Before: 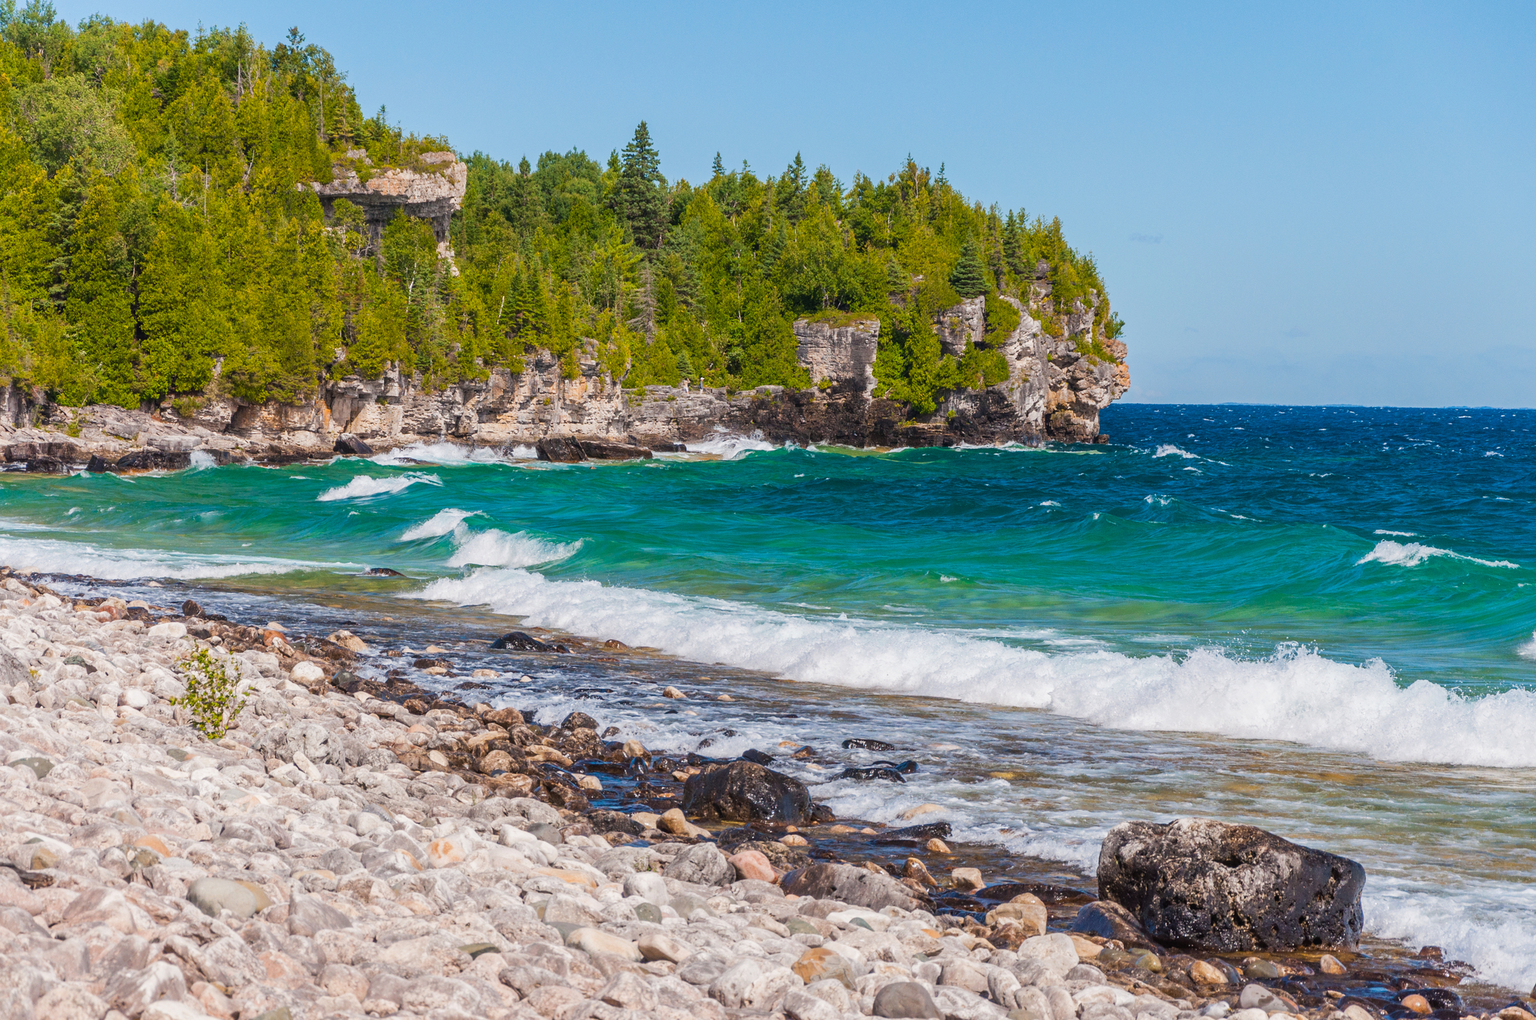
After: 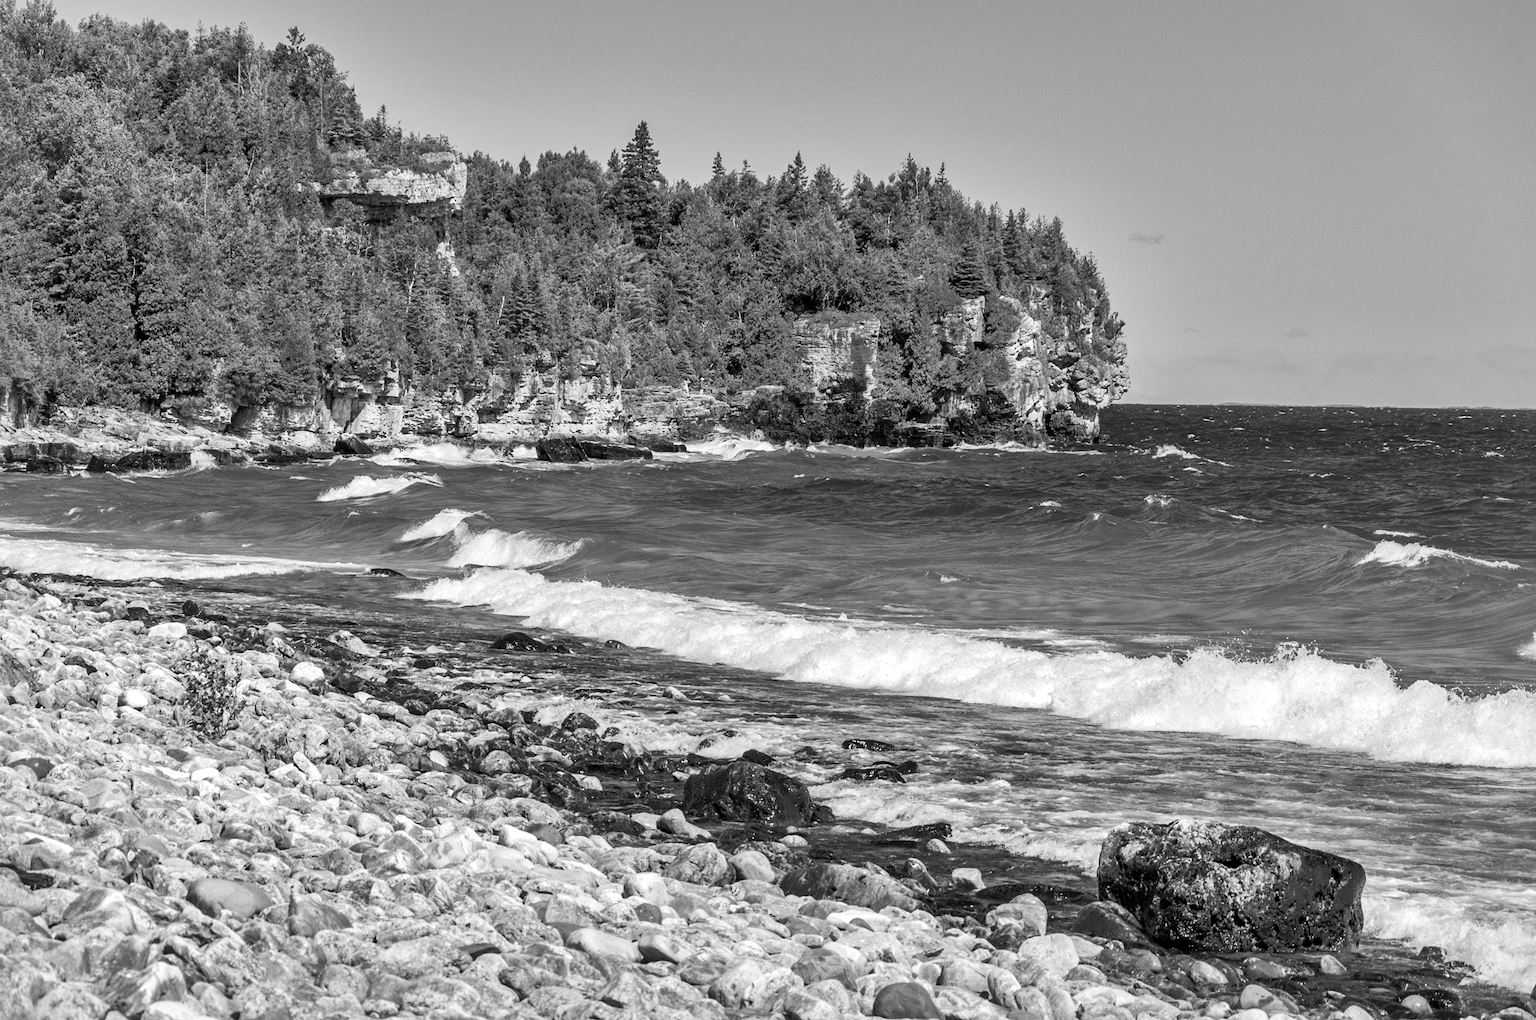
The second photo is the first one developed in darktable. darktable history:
color correction: highlights a* -2.73, highlights b* -2.09, shadows a* 2.41, shadows b* 2.73
local contrast: mode bilateral grid, contrast 25, coarseness 60, detail 151%, midtone range 0.2
exposure: black level correction 0, exposure 2.088 EV, compensate exposure bias true, compensate highlight preservation false
contrast brightness saturation: contrast 0.03, brightness -0.04
shadows and highlights: soften with gaussian
tone equalizer: -8 EV -2 EV, -7 EV -2 EV, -6 EV -2 EV, -5 EV -2 EV, -4 EV -2 EV, -3 EV -2 EV, -2 EV -2 EV, -1 EV -1.63 EV, +0 EV -2 EV
monochrome: on, module defaults
